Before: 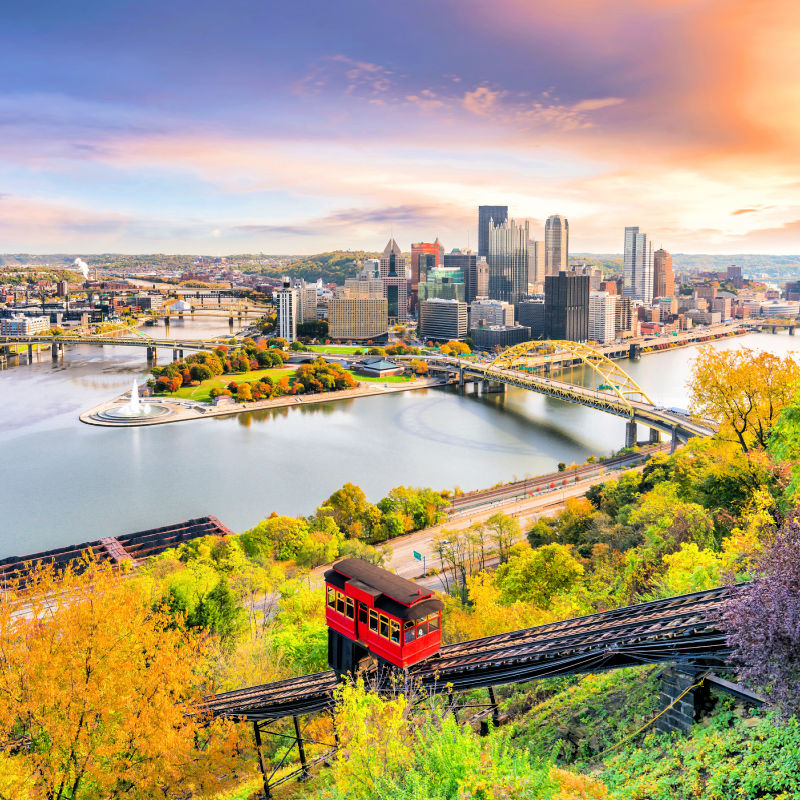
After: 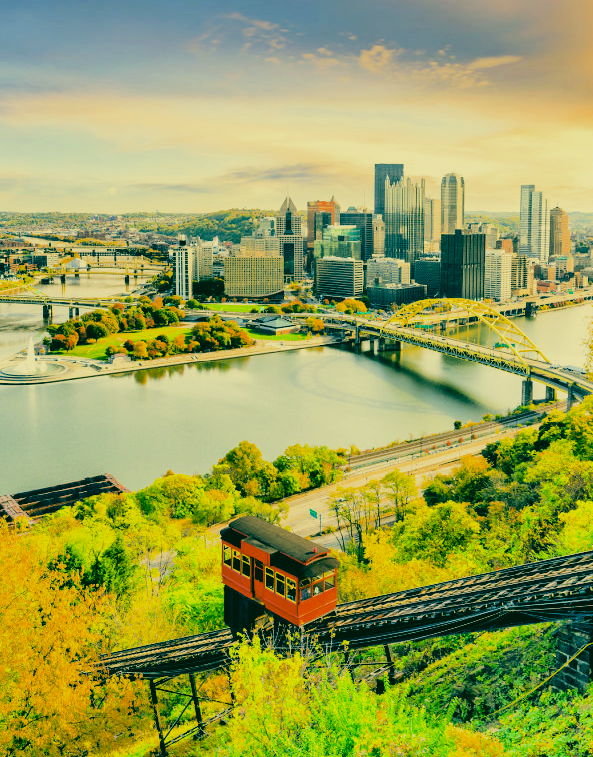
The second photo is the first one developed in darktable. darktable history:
color balance: lift [1.004, 1.002, 1.002, 0.998], gamma [1, 1.007, 1.002, 0.993], gain [1, 0.977, 1.013, 1.023], contrast -3.64%
crop and rotate: left 13.15%, top 5.251%, right 12.609%
filmic rgb: black relative exposure -5 EV, hardness 2.88, contrast 1.3, highlights saturation mix -30%
color correction: highlights a* 1.83, highlights b* 34.02, shadows a* -36.68, shadows b* -5.48
